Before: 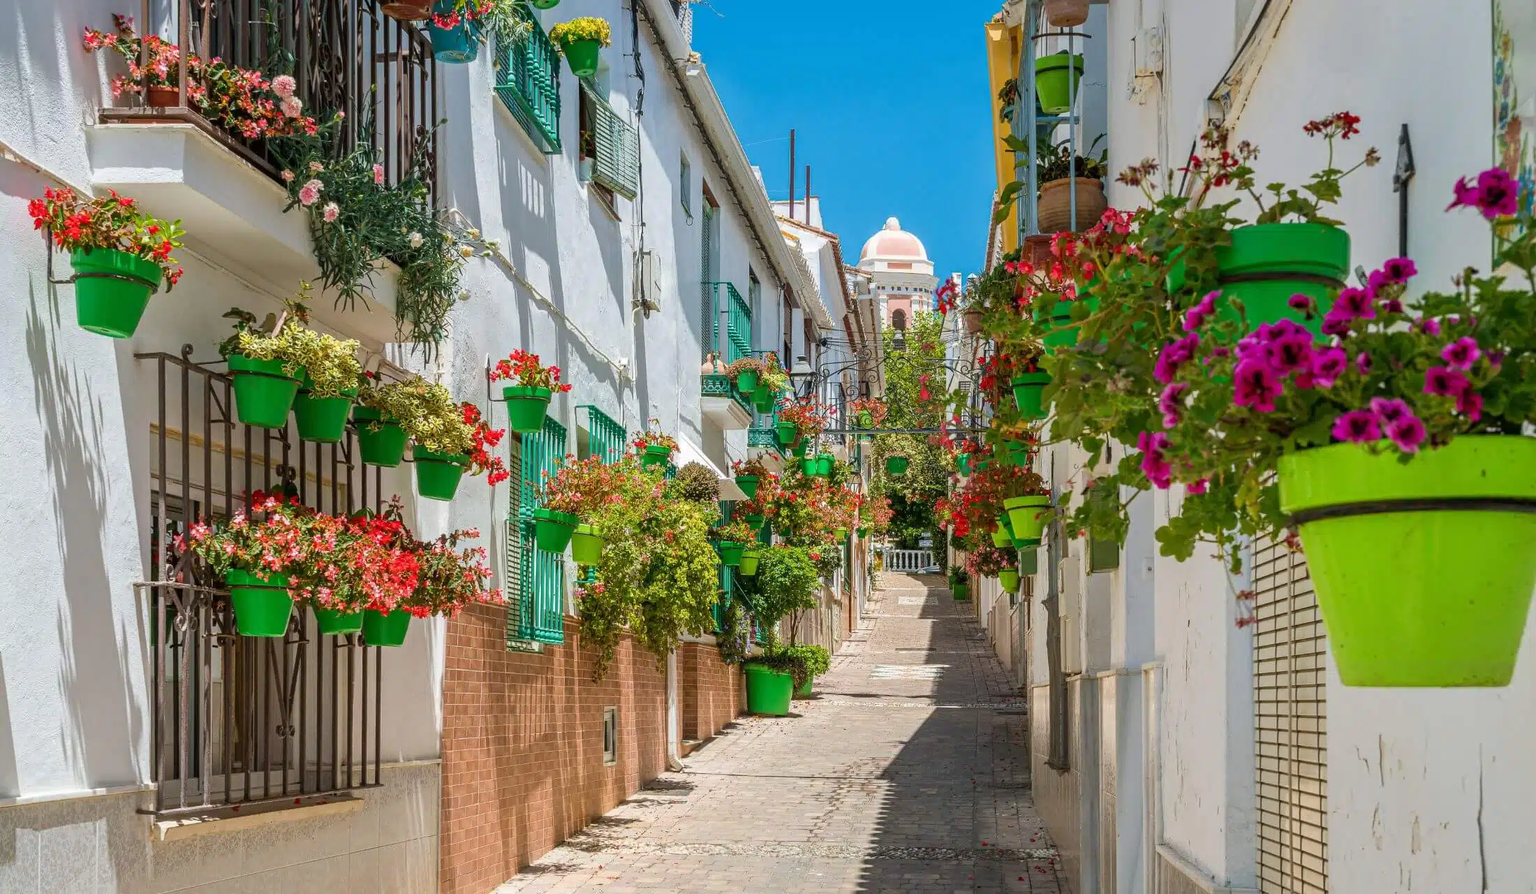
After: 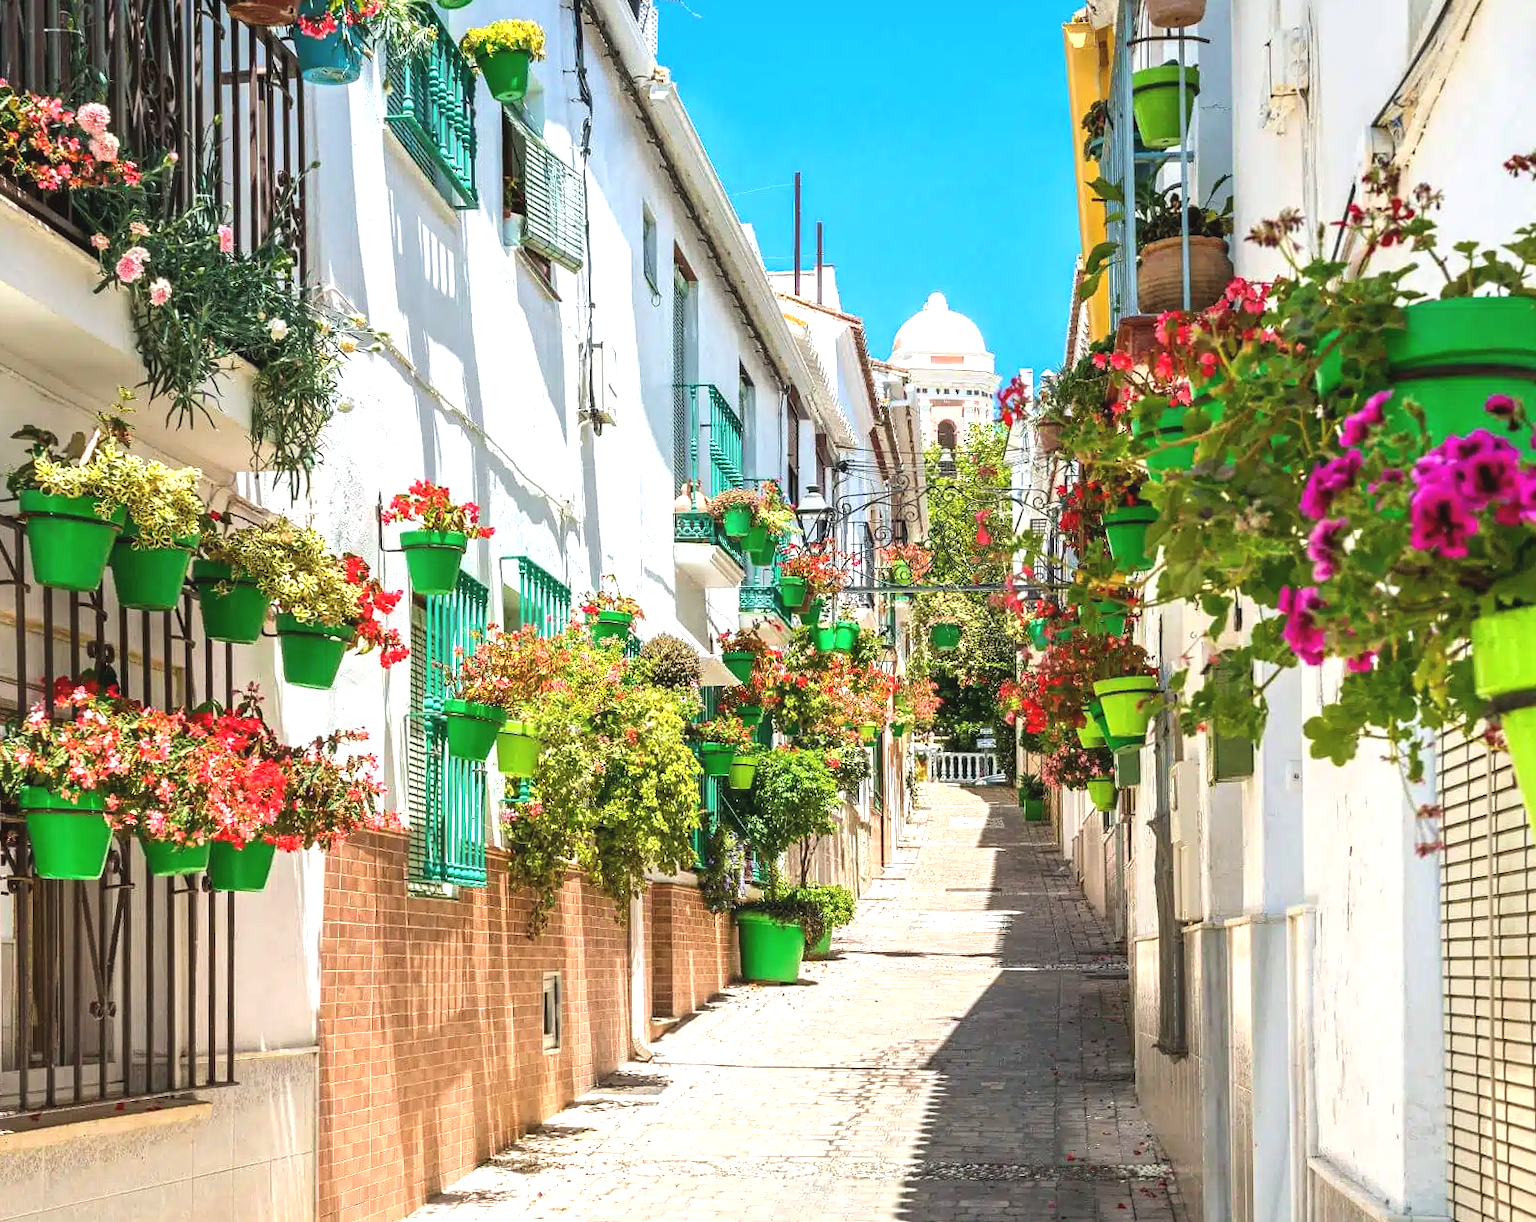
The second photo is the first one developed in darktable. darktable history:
exposure: black level correction -0.005, exposure 0.622 EV, compensate highlight preservation false
rotate and perspective: rotation -0.45°, automatic cropping original format, crop left 0.008, crop right 0.992, crop top 0.012, crop bottom 0.988
tone equalizer: -8 EV -0.417 EV, -7 EV -0.389 EV, -6 EV -0.333 EV, -5 EV -0.222 EV, -3 EV 0.222 EV, -2 EV 0.333 EV, -1 EV 0.389 EV, +0 EV 0.417 EV, edges refinement/feathering 500, mask exposure compensation -1.57 EV, preserve details no
crop: left 13.443%, right 13.31%
